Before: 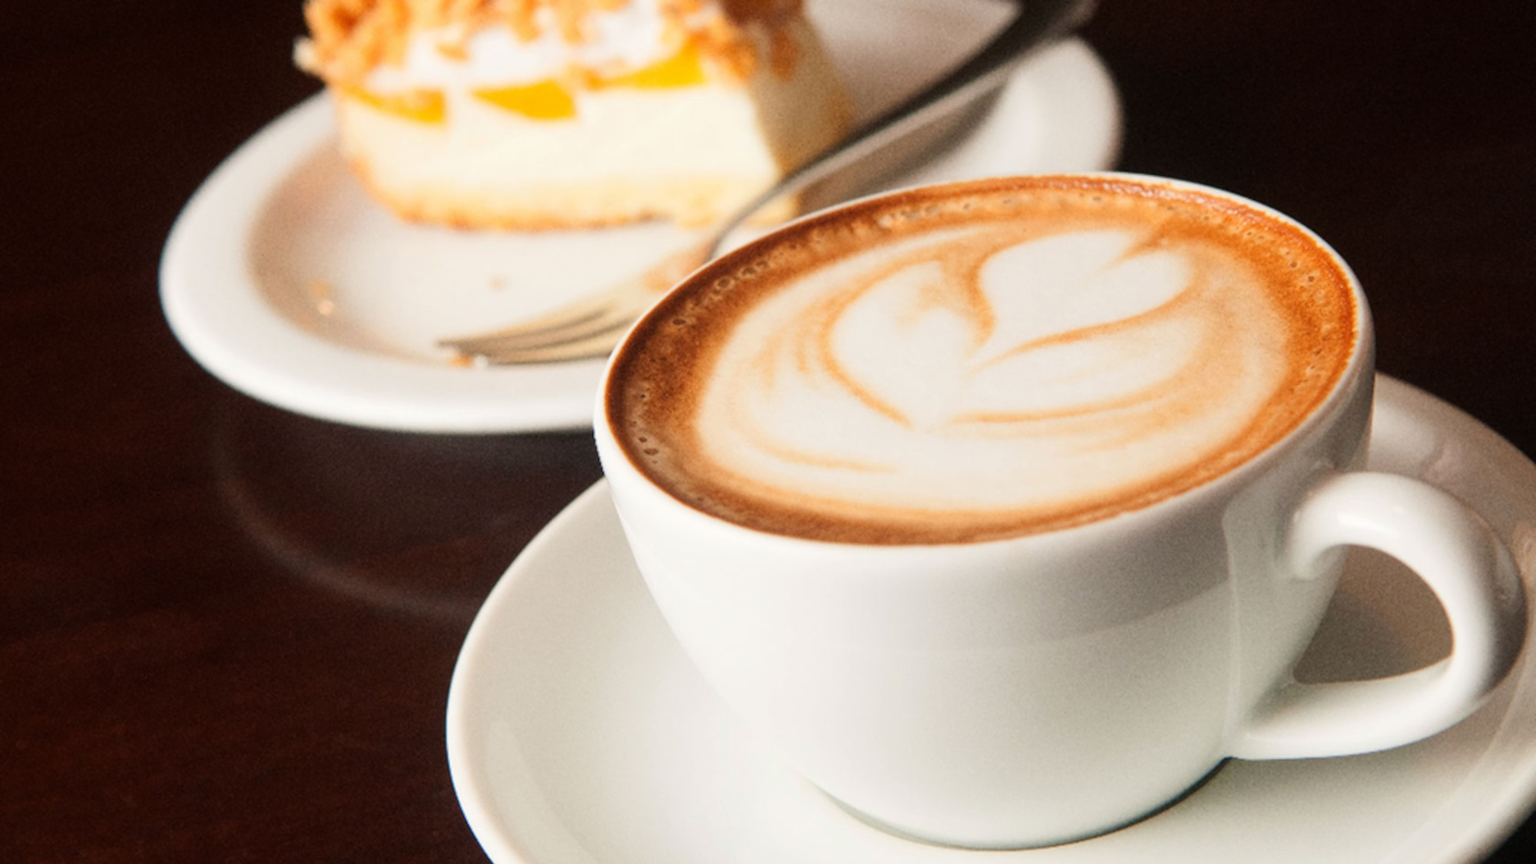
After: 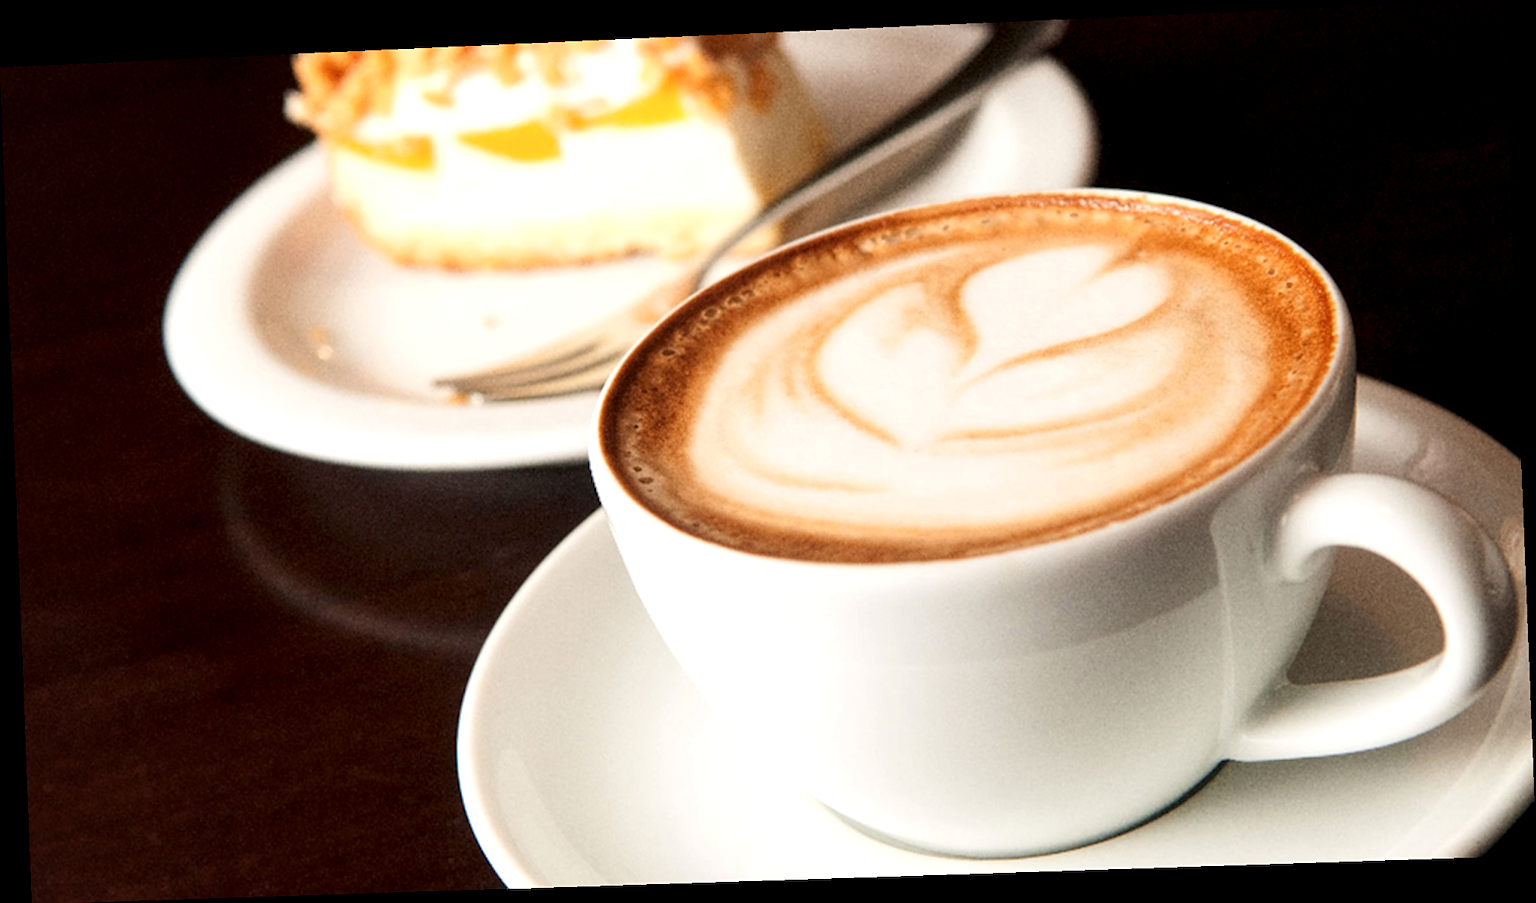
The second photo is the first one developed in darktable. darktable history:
rotate and perspective: rotation -2.22°, lens shift (horizontal) -0.022, automatic cropping off
sharpen: amount 0.2
local contrast: highlights 123%, shadows 126%, detail 140%, midtone range 0.254
